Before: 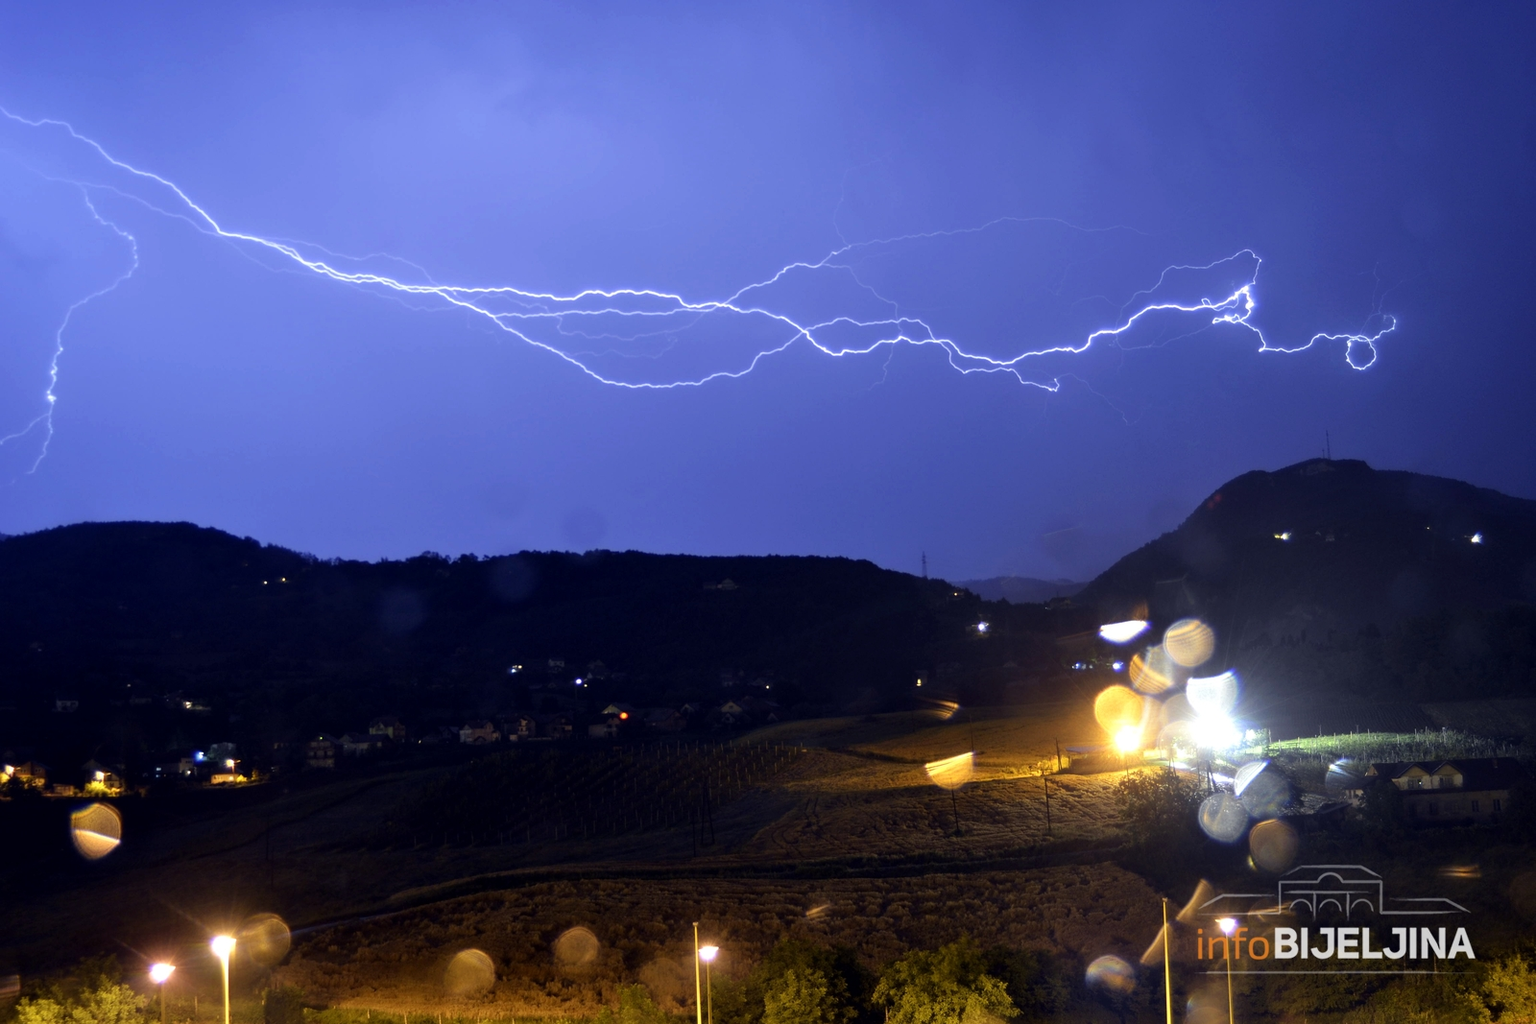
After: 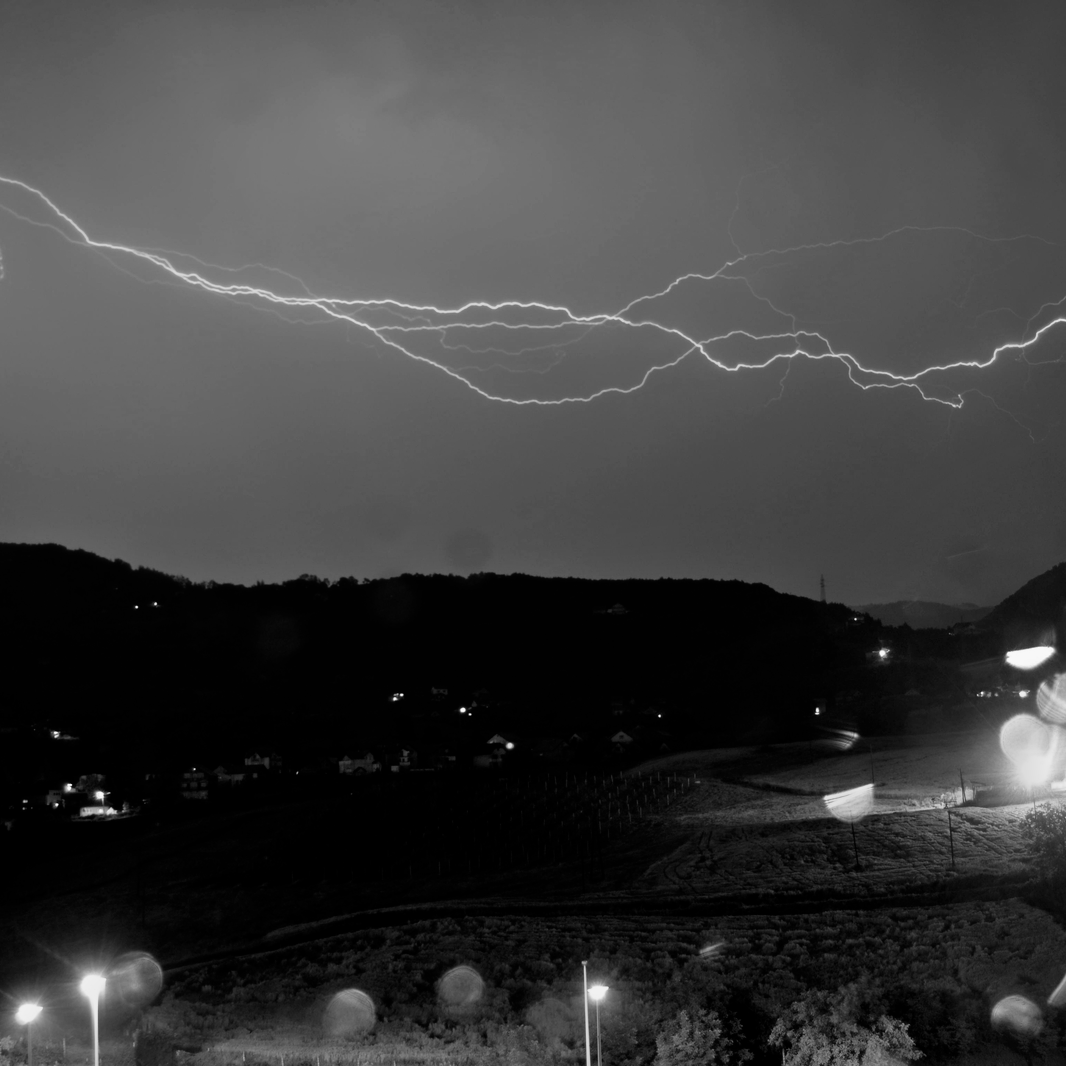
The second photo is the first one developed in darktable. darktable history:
monochrome: a -4.13, b 5.16, size 1
color balance rgb: linear chroma grading › global chroma 15%, perceptual saturation grading › global saturation 30%
crop and rotate: left 8.786%, right 24.548%
